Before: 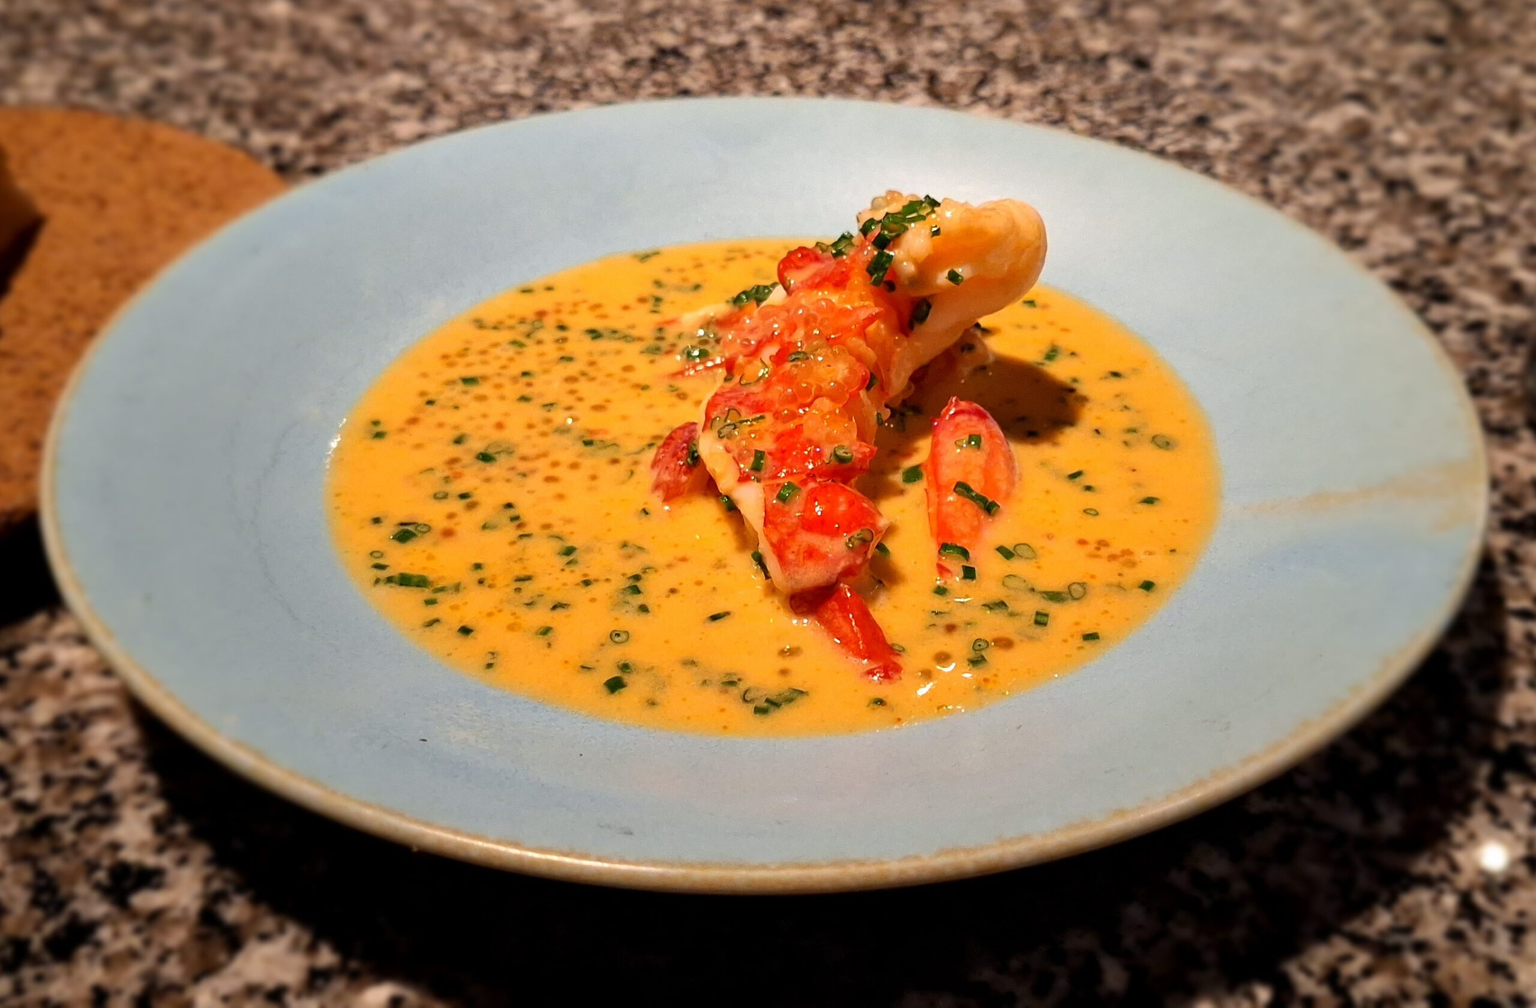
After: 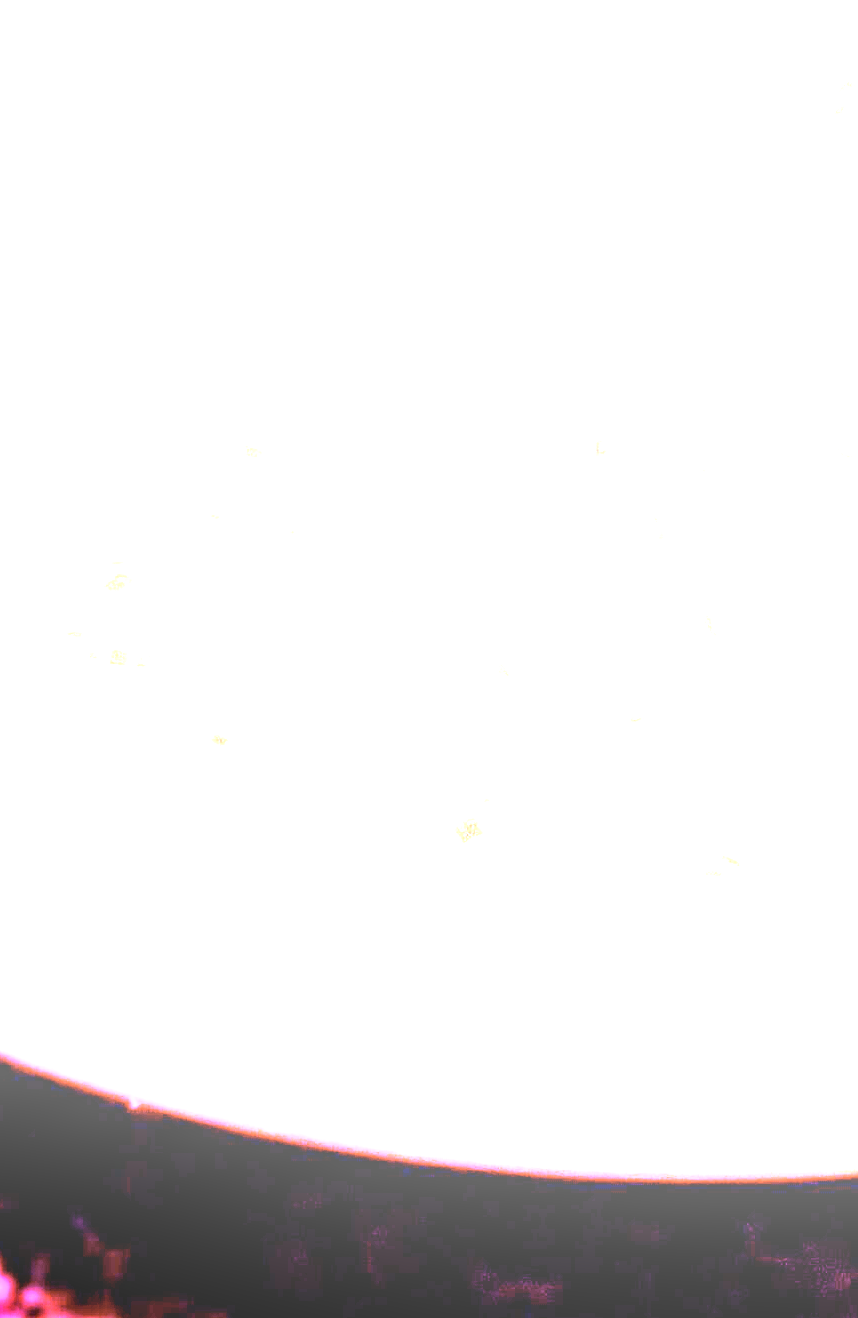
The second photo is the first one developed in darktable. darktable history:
crop and rotate: left 21.77%, top 18.528%, right 44.676%, bottom 2.997%
local contrast: on, module defaults
white balance: red 8, blue 8
color calibration: illuminant F (fluorescent), F source F9 (Cool White Deluxe 4150 K) – high CRI, x 0.374, y 0.373, temperature 4158.34 K
